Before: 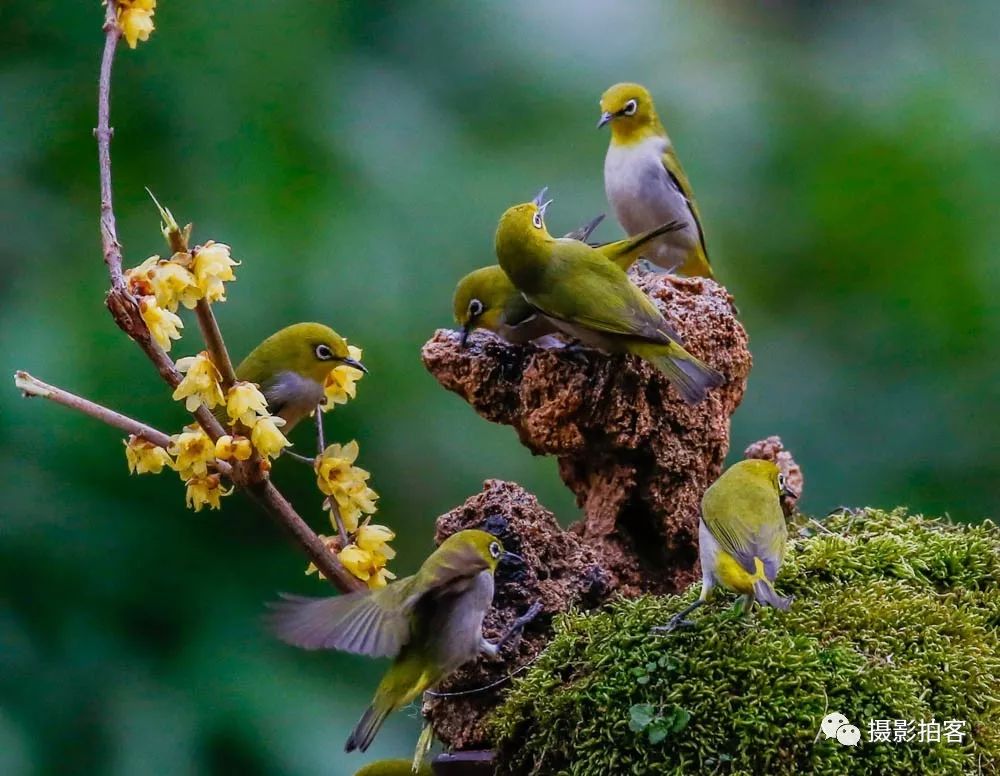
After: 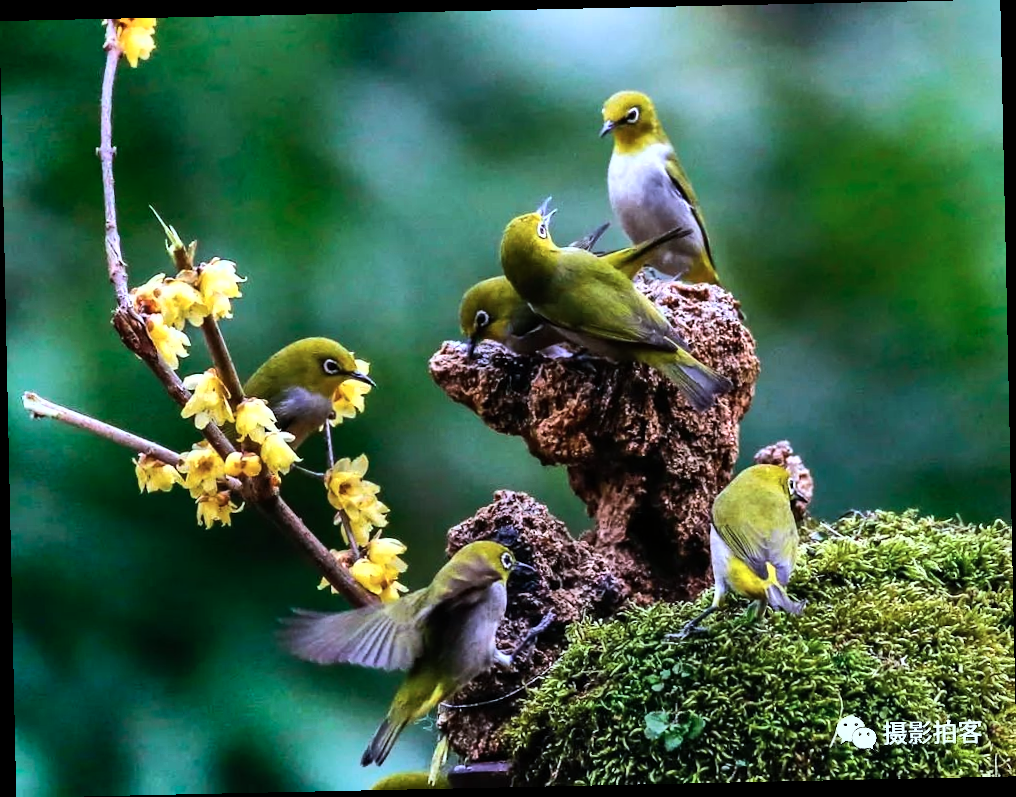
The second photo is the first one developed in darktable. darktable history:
tone equalizer: -8 EV -1.08 EV, -7 EV -1.01 EV, -6 EV -0.867 EV, -5 EV -0.578 EV, -3 EV 0.578 EV, -2 EV 0.867 EV, -1 EV 1.01 EV, +0 EV 1.08 EV, edges refinement/feathering 500, mask exposure compensation -1.57 EV, preserve details no
rotate and perspective: rotation -1.24°, automatic cropping off
shadows and highlights: low approximation 0.01, soften with gaussian
color calibration: illuminant custom, x 0.368, y 0.373, temperature 4330.32 K
